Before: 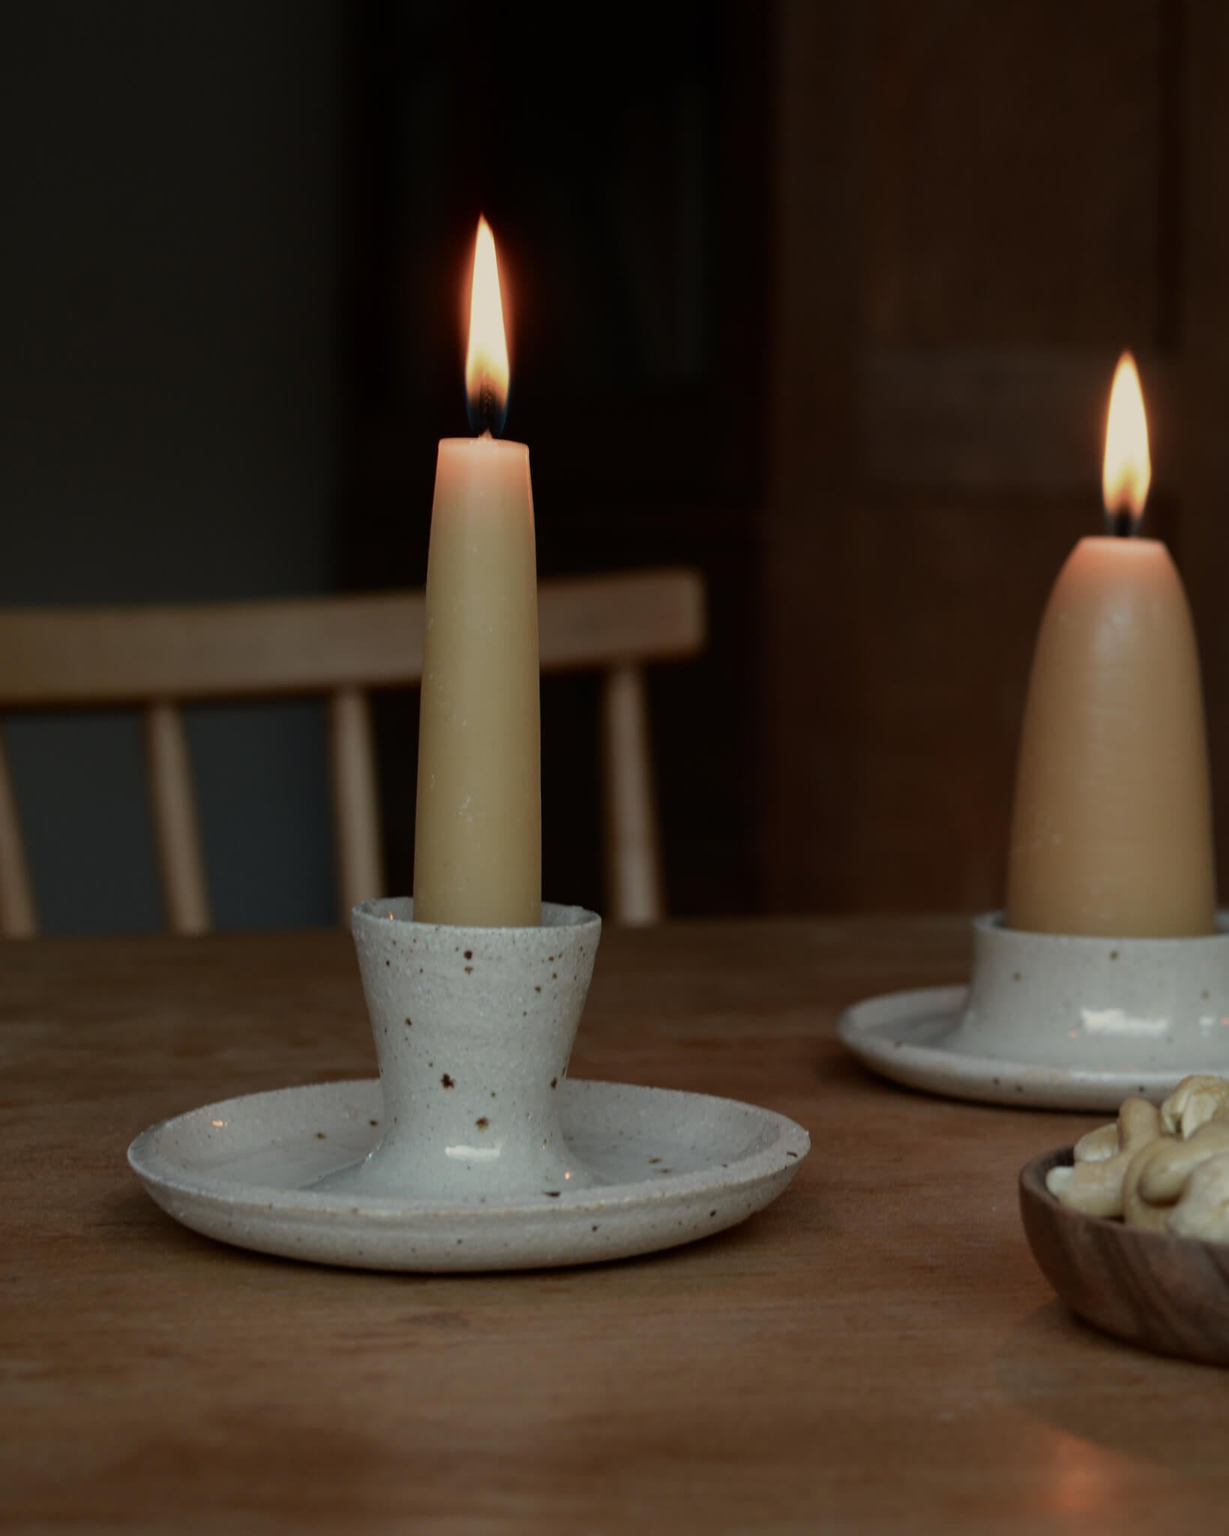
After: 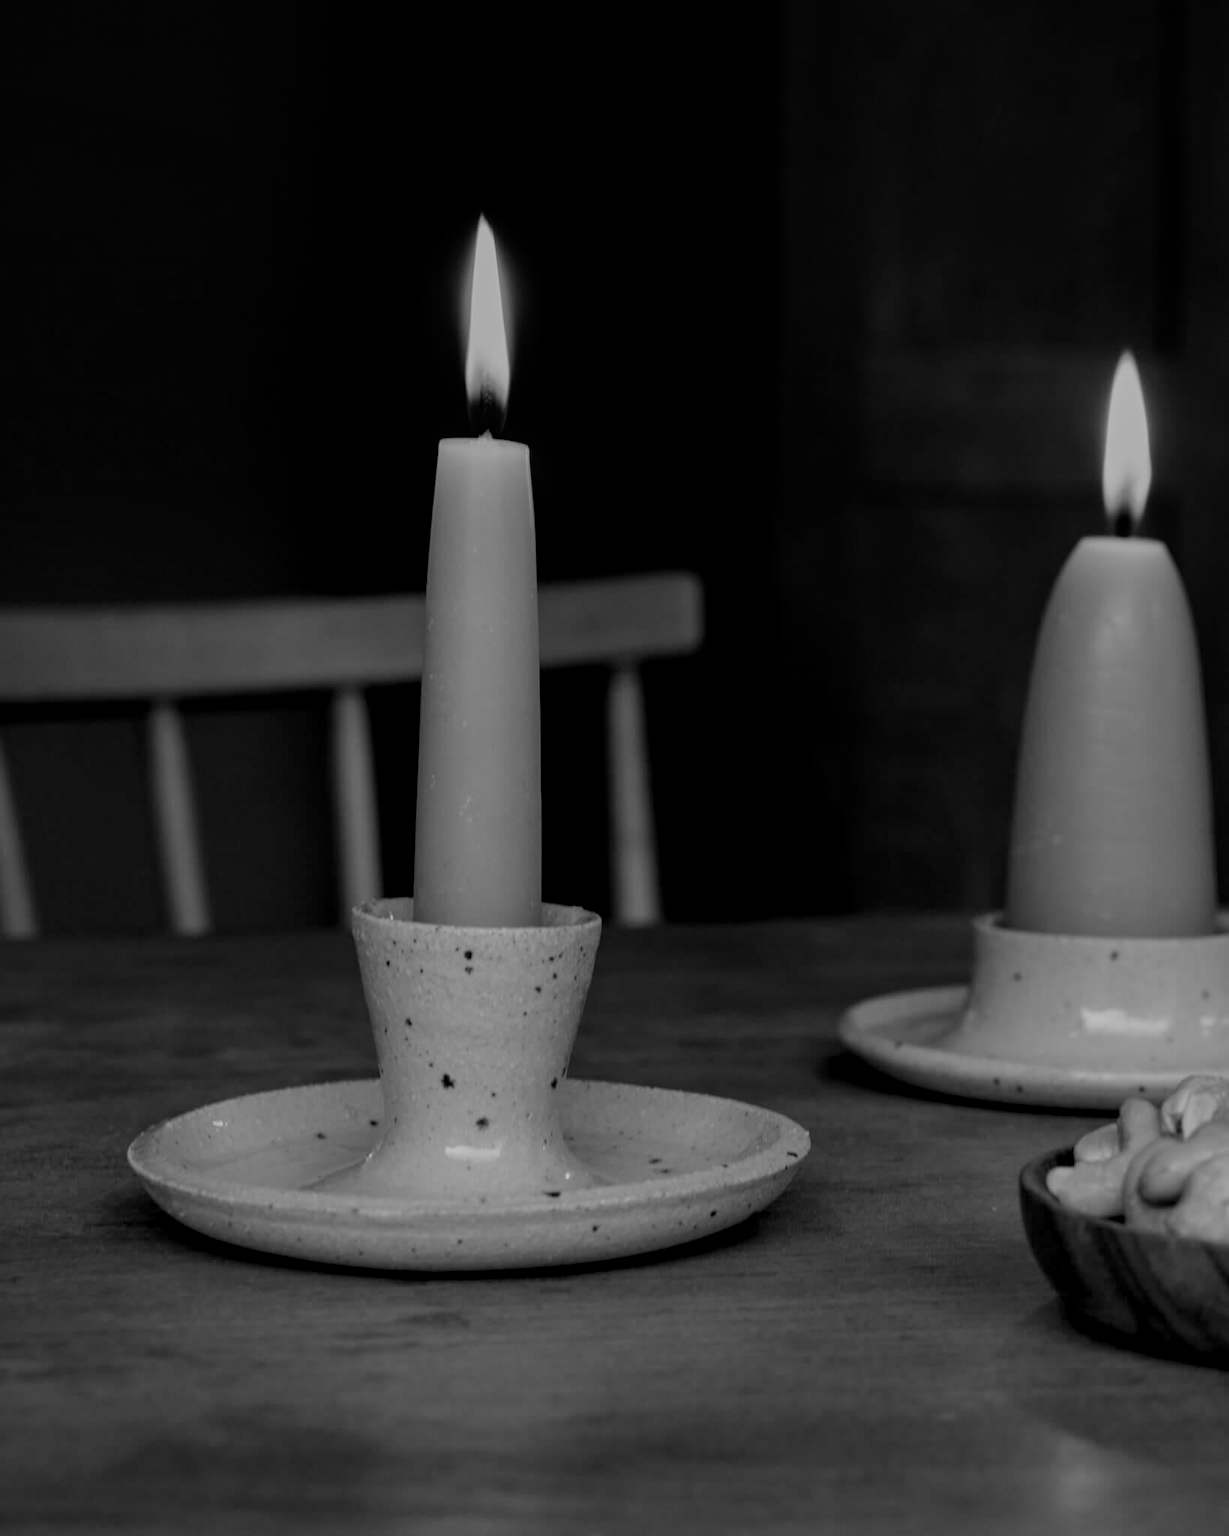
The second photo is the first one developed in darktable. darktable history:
local contrast: detail 130%
filmic rgb: black relative exposure -7.65 EV, white relative exposure 4.56 EV, hardness 3.61, color science v6 (2022)
monochrome: a -92.57, b 58.91
